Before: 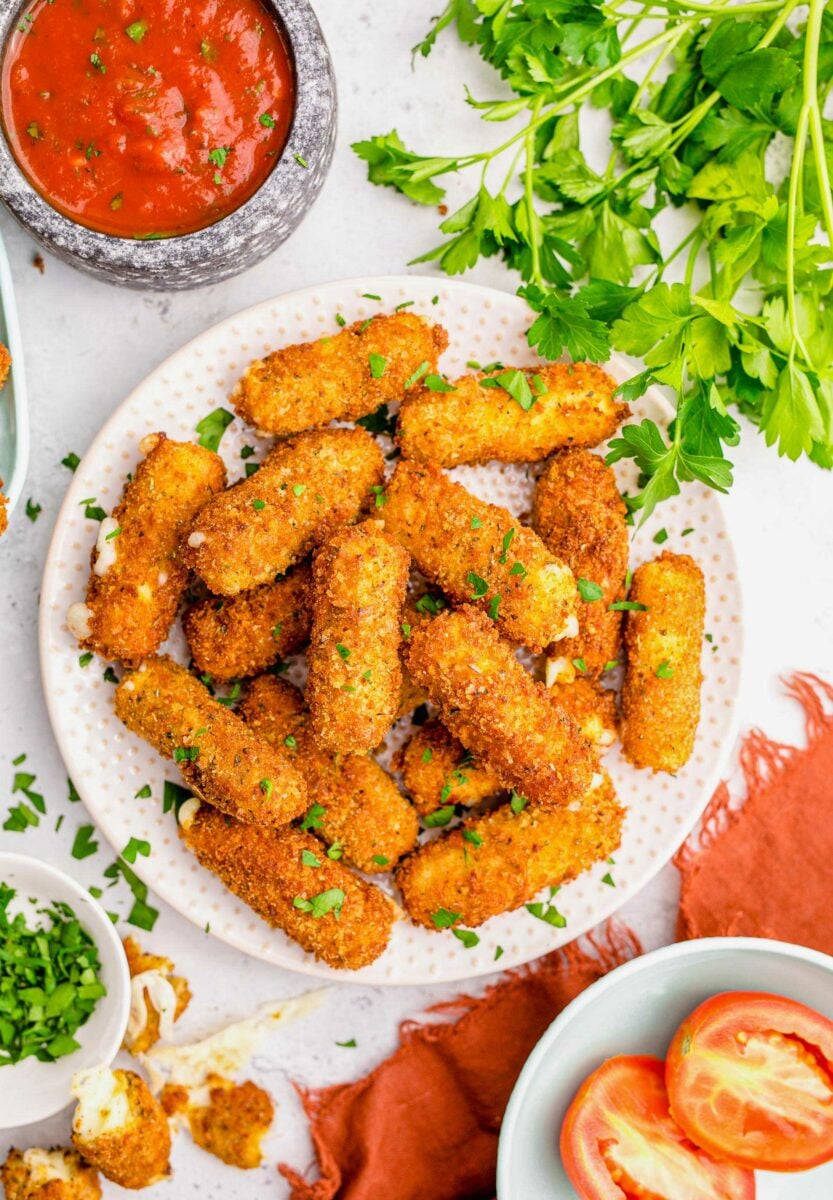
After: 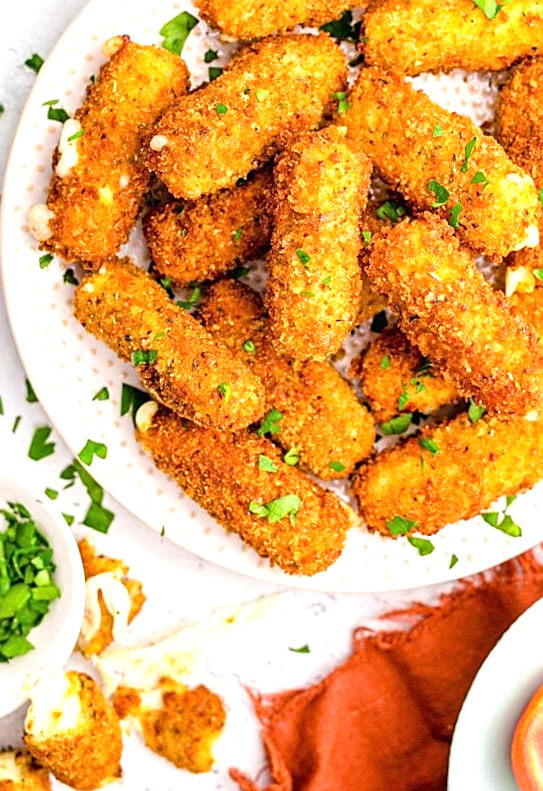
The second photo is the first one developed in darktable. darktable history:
crop and rotate: angle -0.991°, left 3.584%, top 32.398%, right 29.595%
sharpen: on, module defaults
exposure: black level correction 0, exposure 0.588 EV, compensate highlight preservation false
